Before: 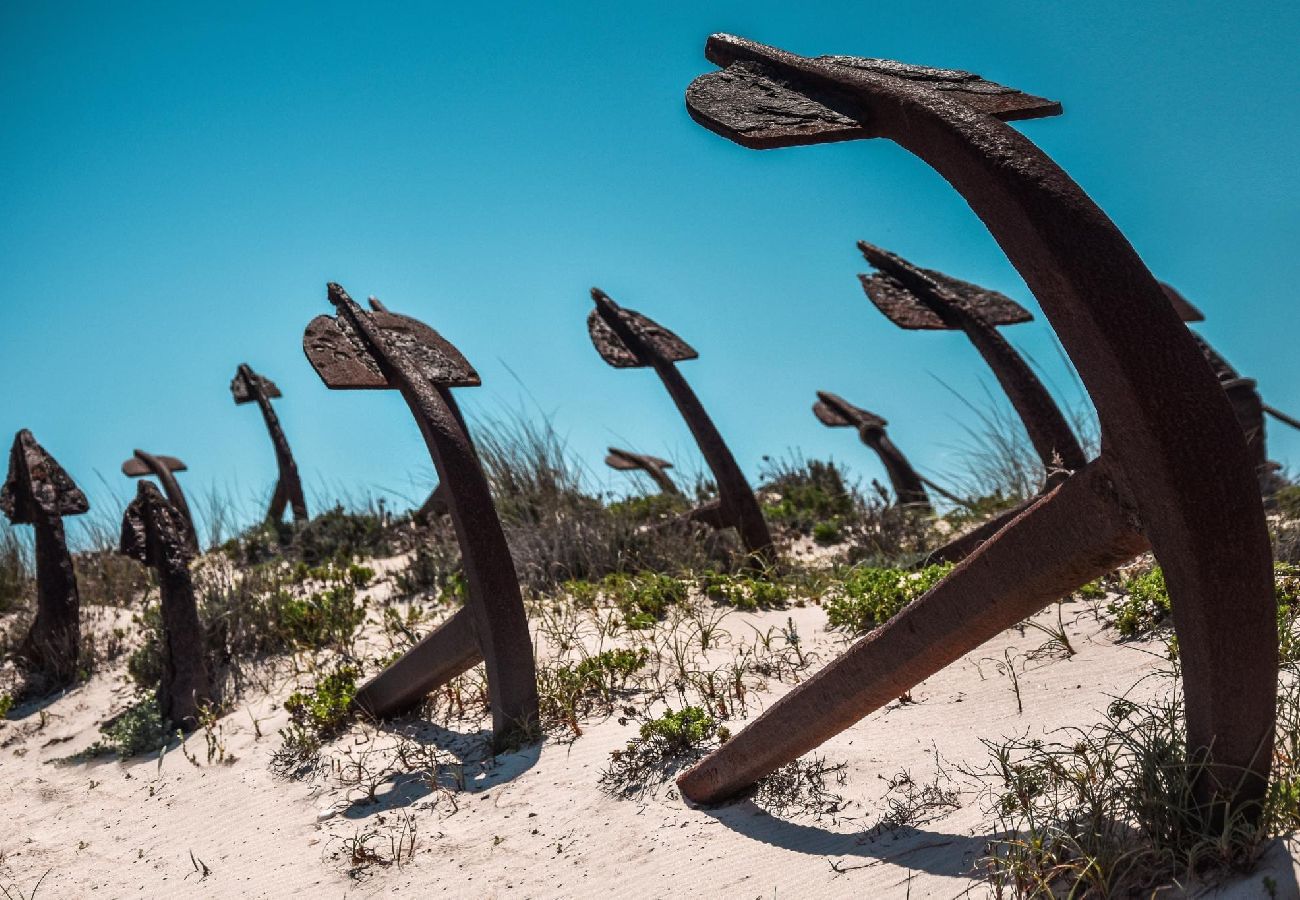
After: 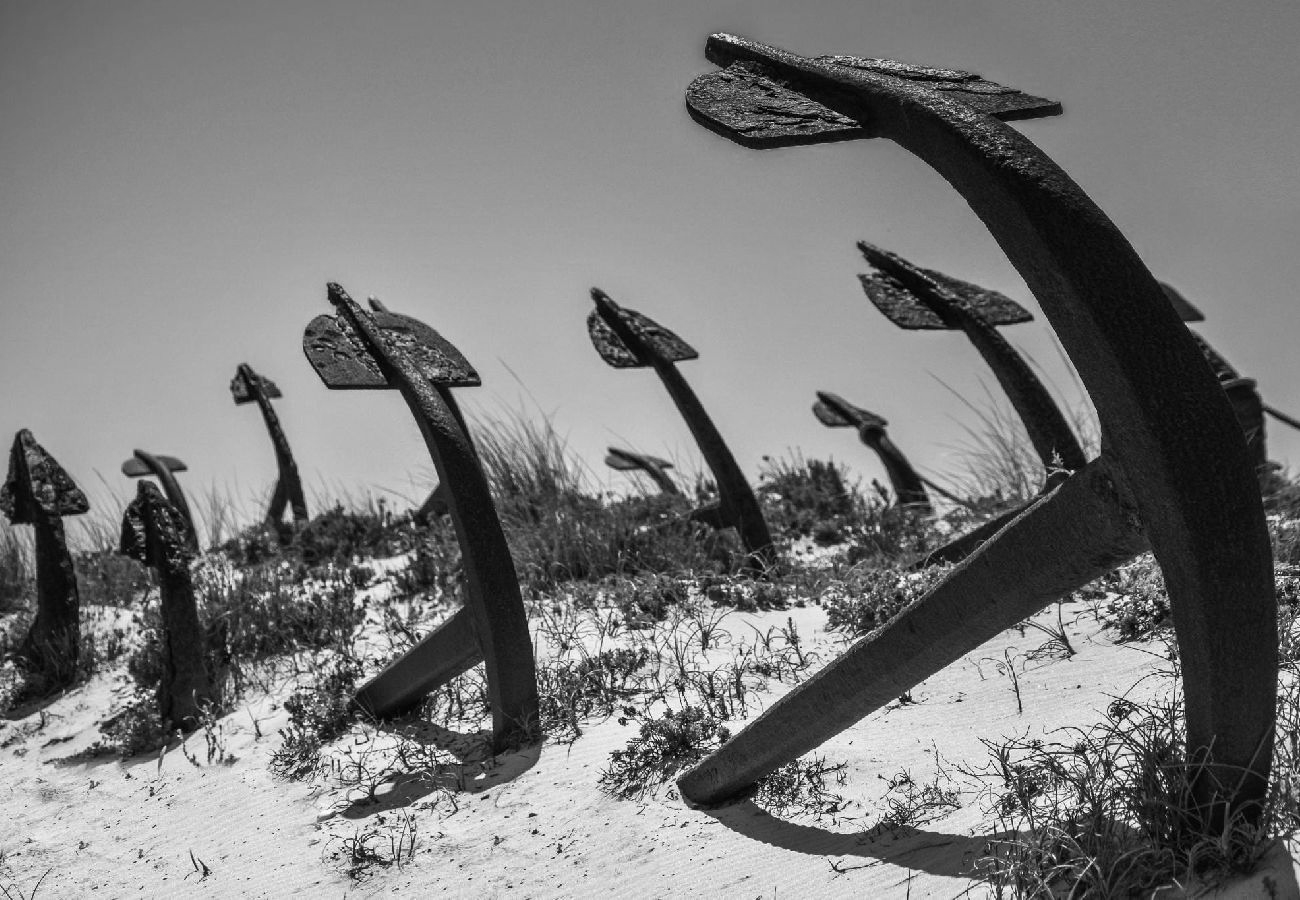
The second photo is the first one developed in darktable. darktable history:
white balance: red 0.976, blue 1.04
shadows and highlights: shadows 49, highlights -41, soften with gaussian
monochrome: on, module defaults
